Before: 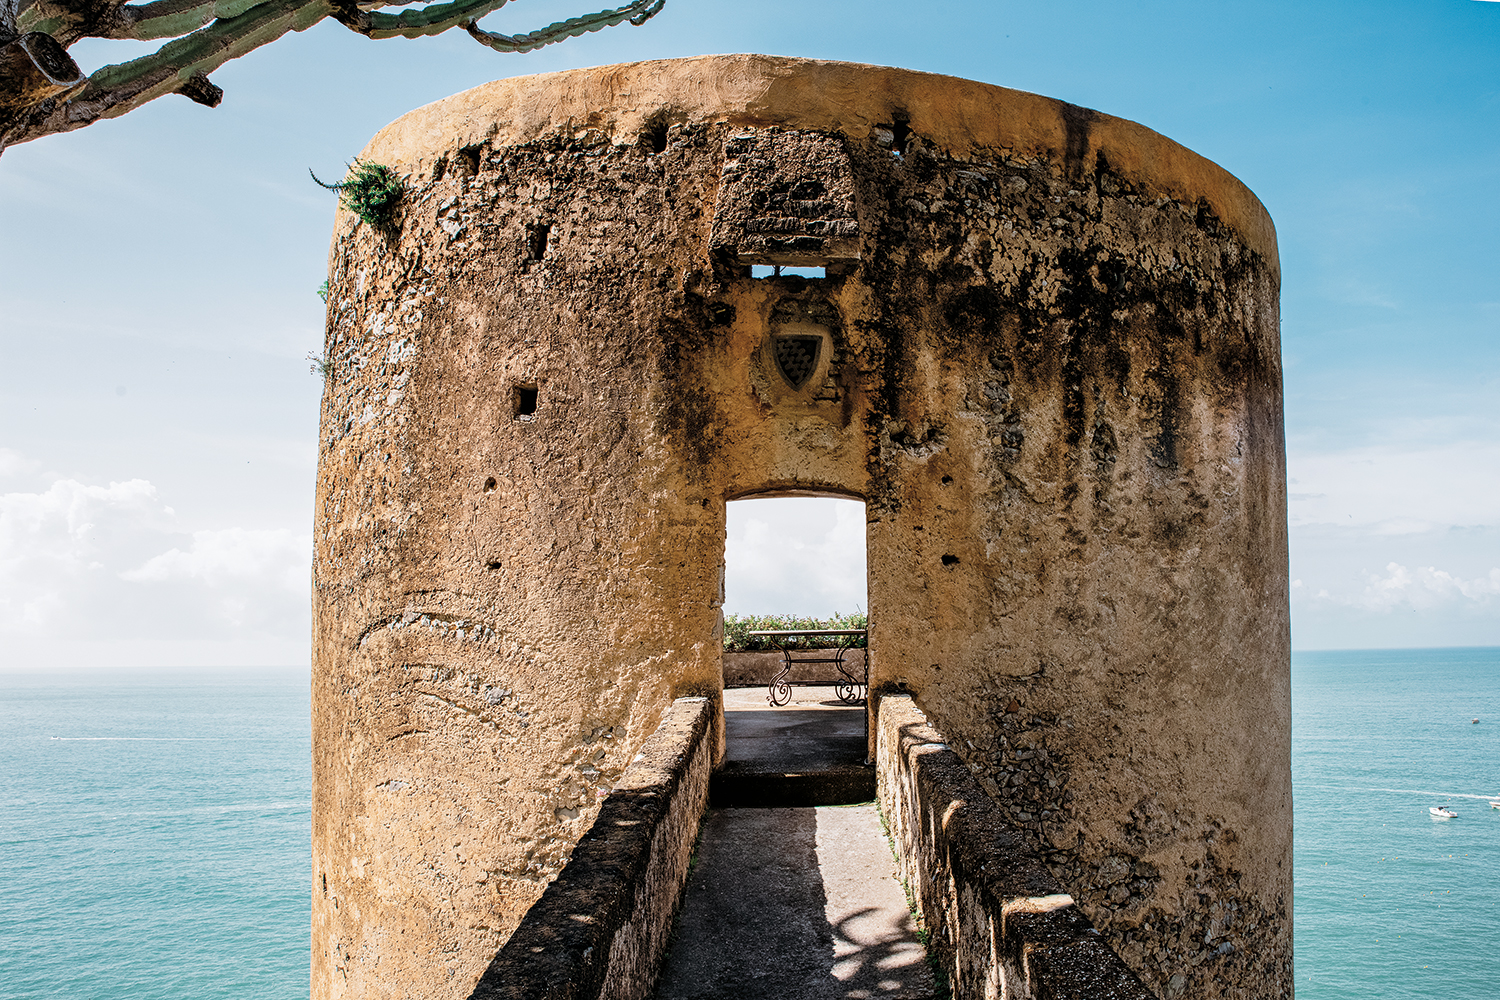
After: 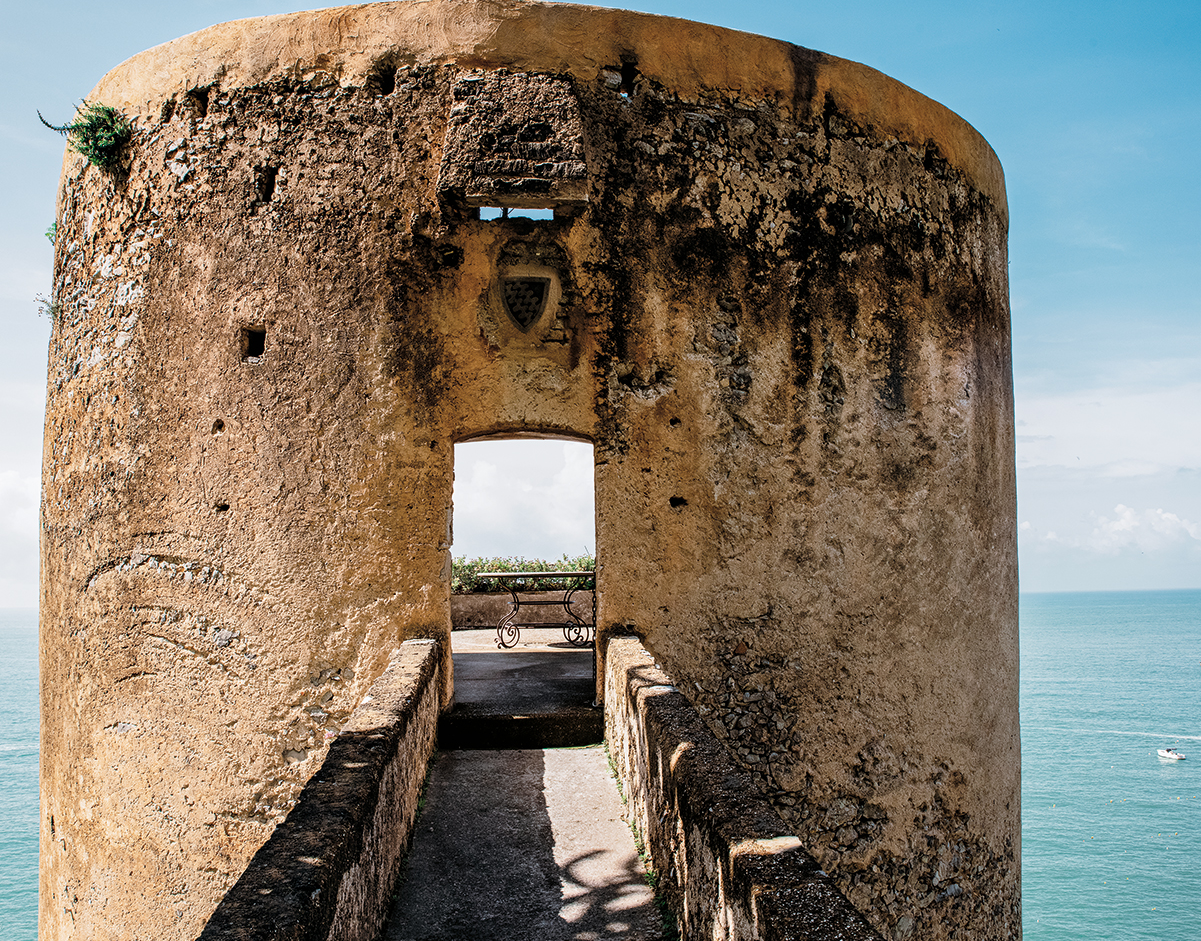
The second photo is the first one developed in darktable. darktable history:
crop and rotate: left 18.155%, top 5.857%, right 1.753%
